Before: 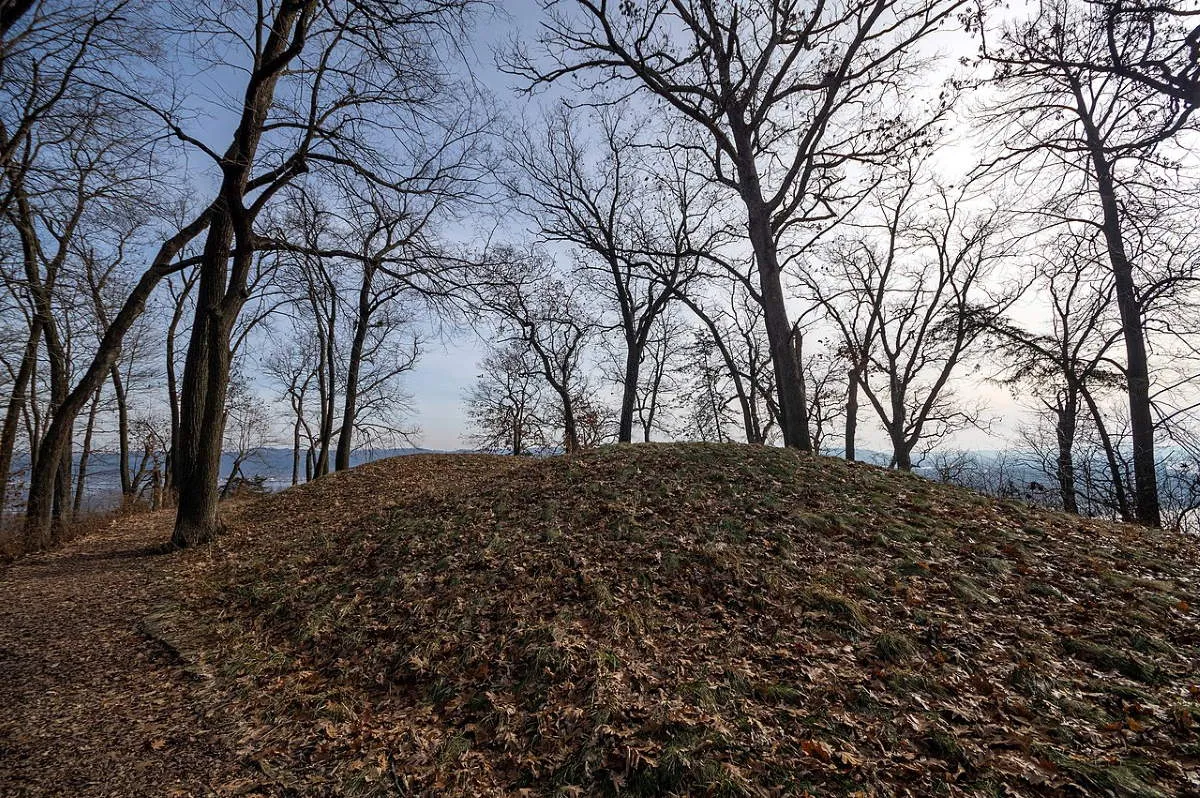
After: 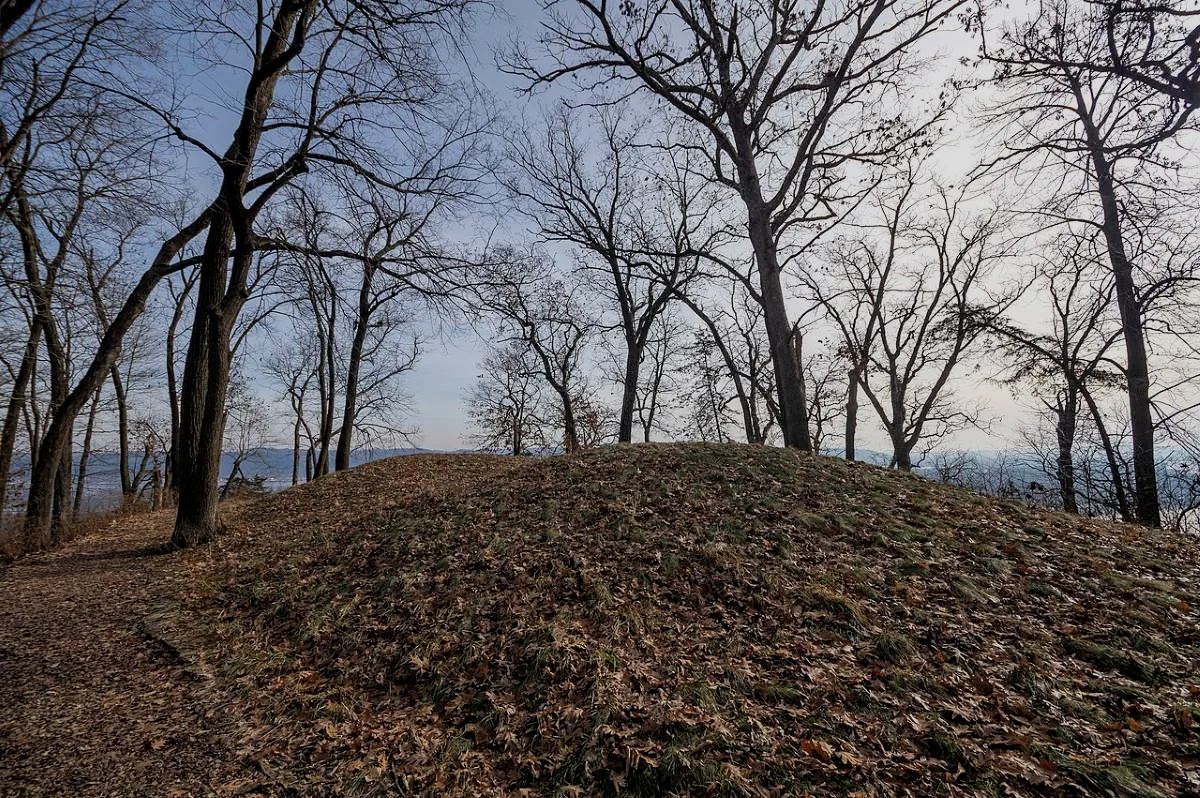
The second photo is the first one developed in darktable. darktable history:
filmic rgb: black relative exposure -16 EV, white relative exposure 4.03 EV, threshold 3.06 EV, target black luminance 0%, hardness 7.59, latitude 72.65%, contrast 0.903, highlights saturation mix 10.62%, shadows ↔ highlights balance -0.371%, enable highlight reconstruction true
